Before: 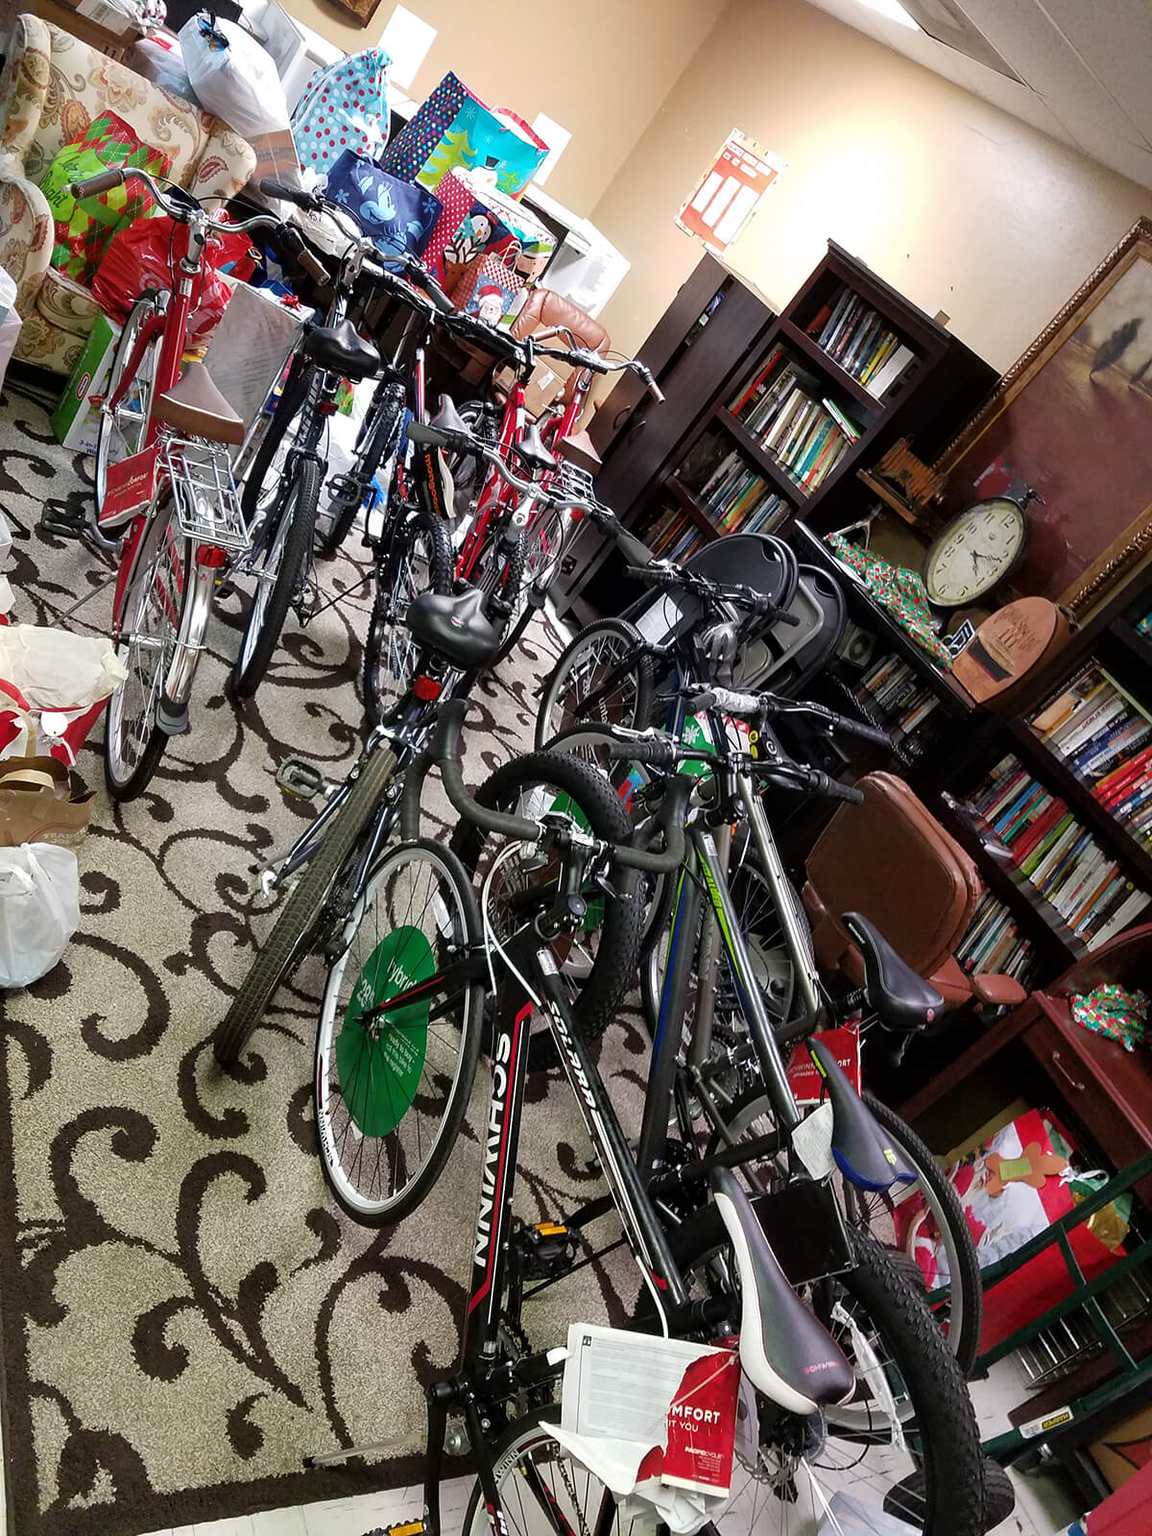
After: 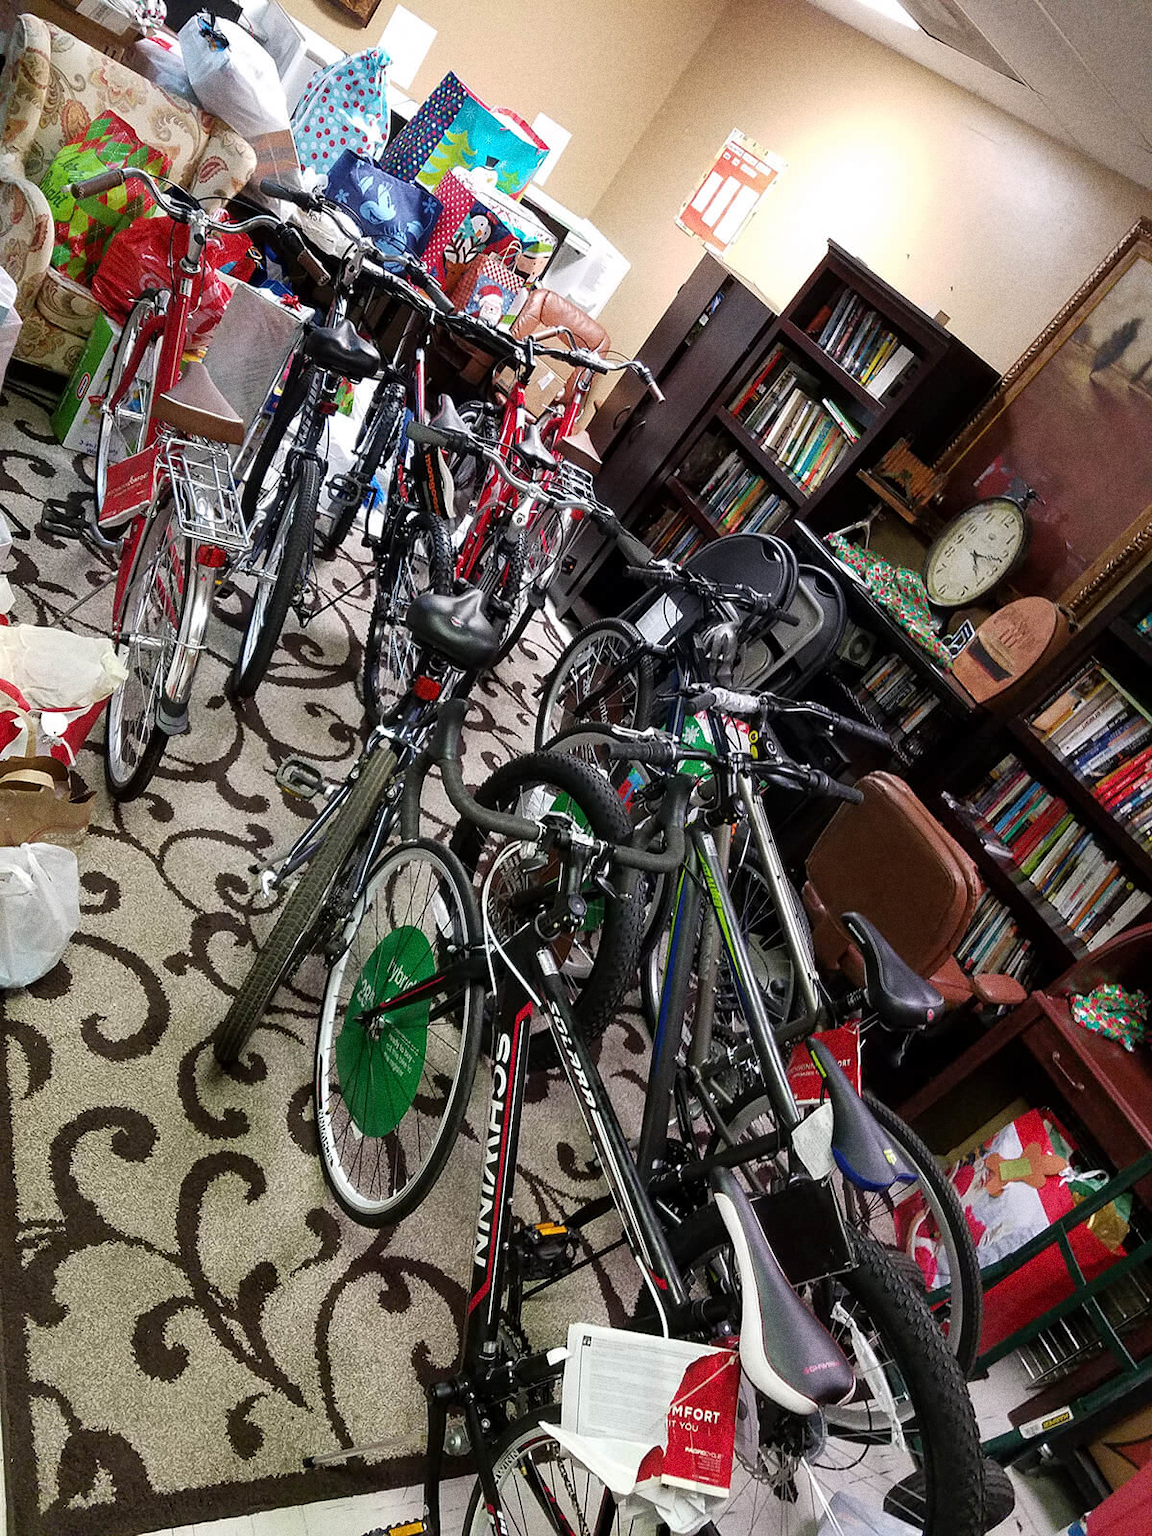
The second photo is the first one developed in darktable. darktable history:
exposure: compensate highlight preservation false
grain: coarseness 9.61 ISO, strength 35.62%
